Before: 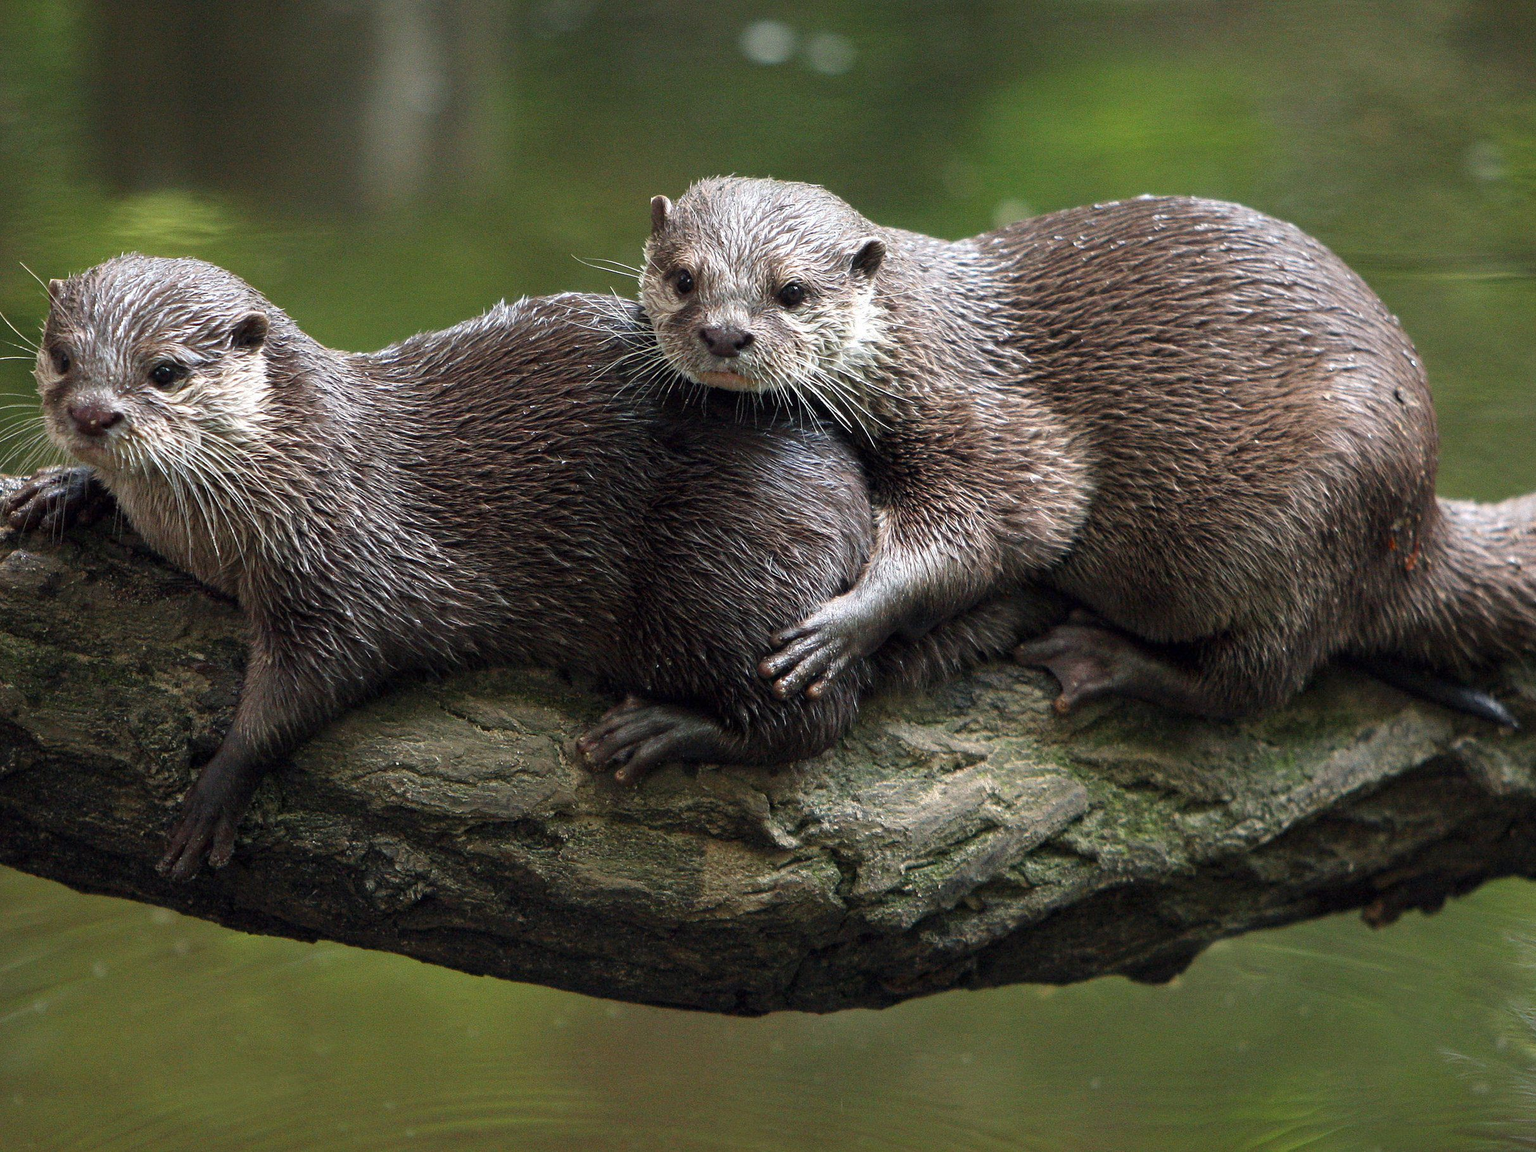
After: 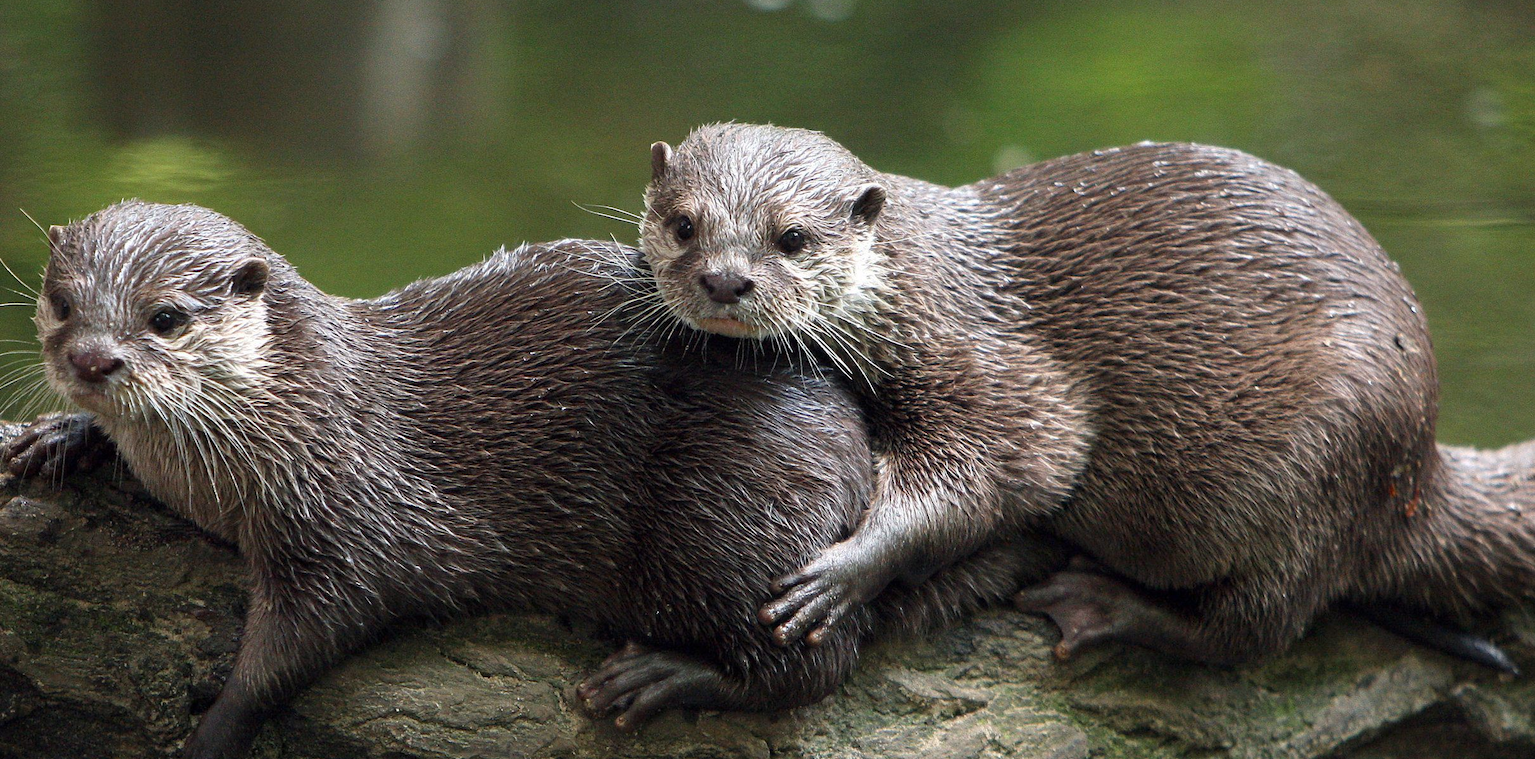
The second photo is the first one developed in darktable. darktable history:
crop and rotate: top 4.713%, bottom 29.363%
